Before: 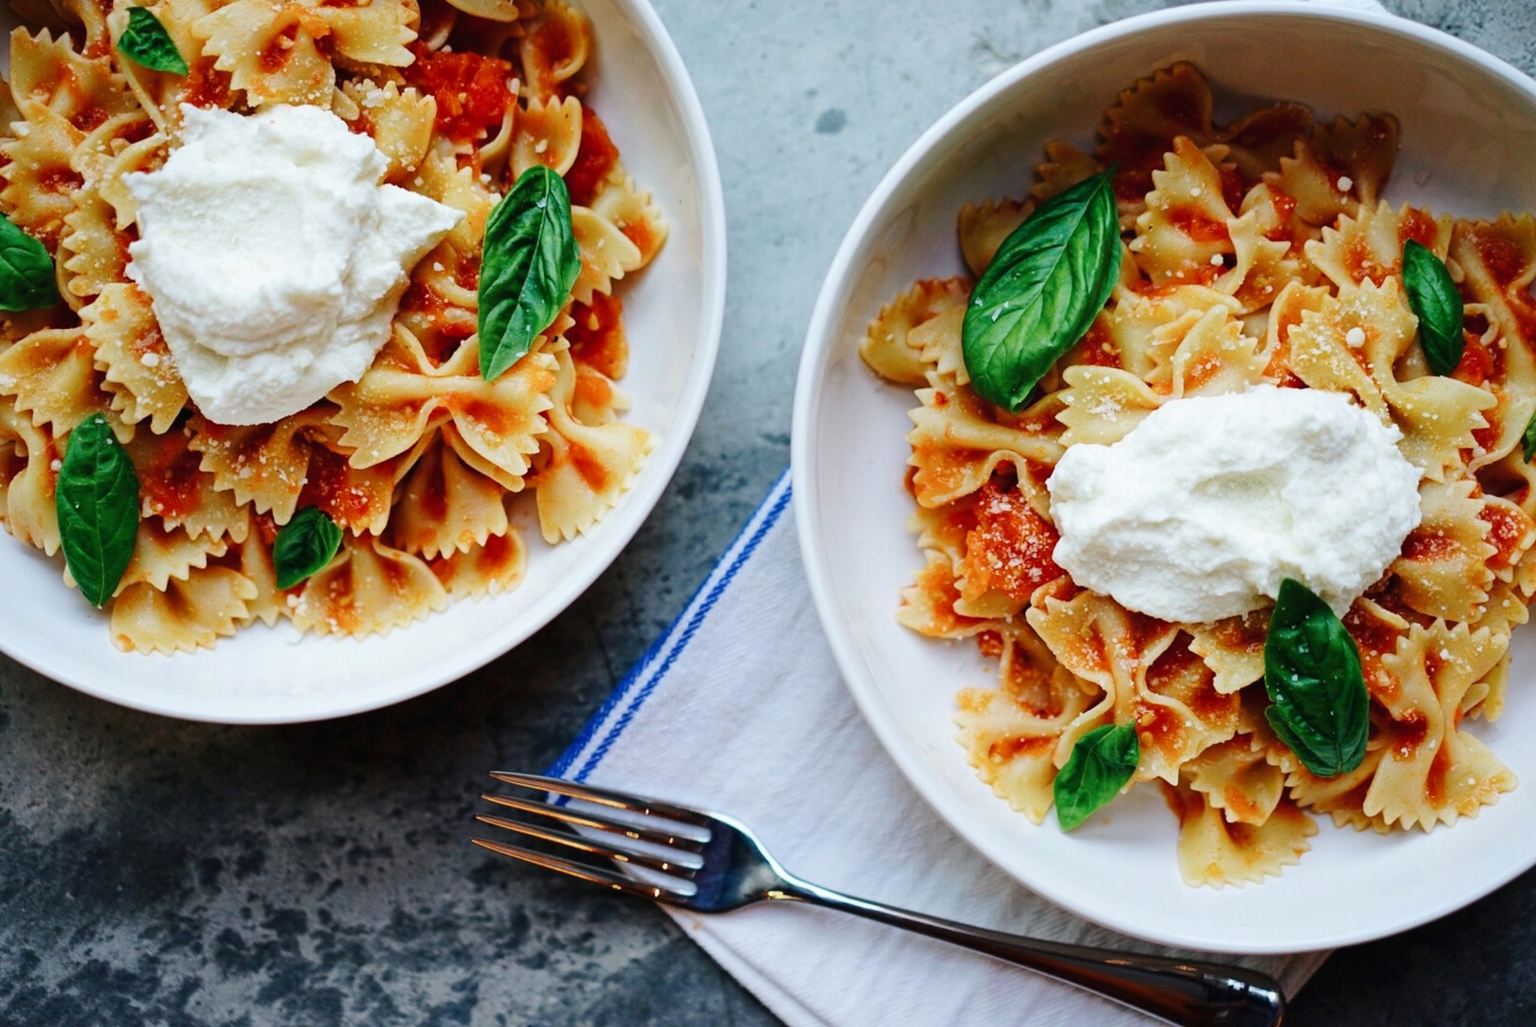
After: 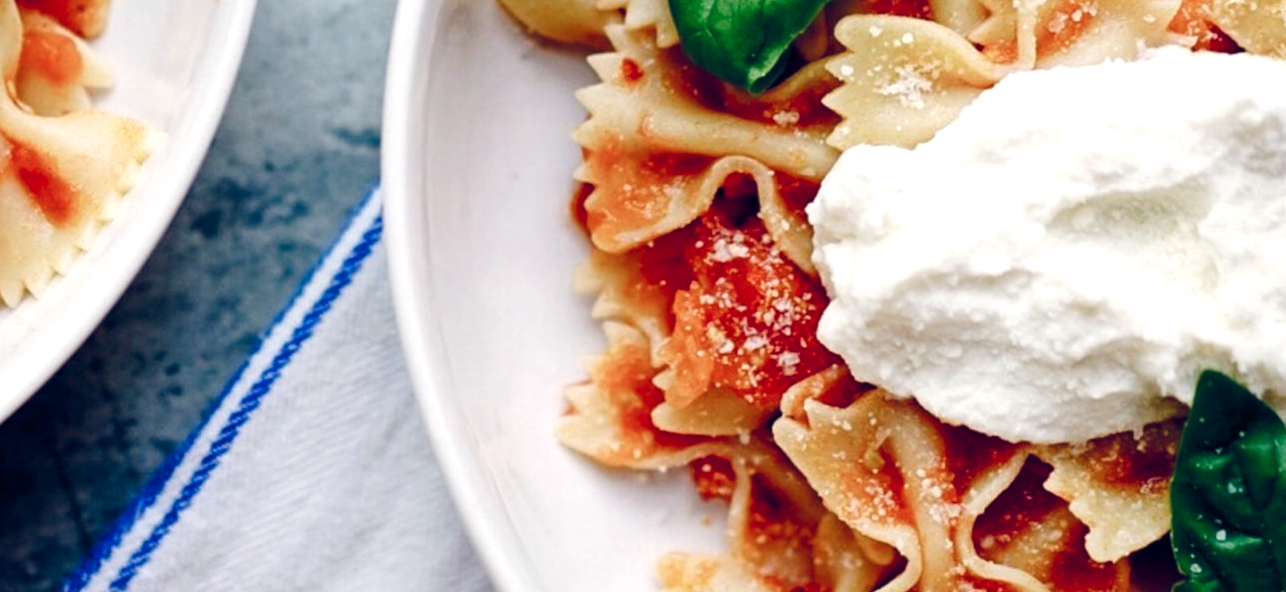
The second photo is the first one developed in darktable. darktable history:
crop: left 36.607%, top 34.735%, right 13.146%, bottom 30.611%
color balance rgb: highlights gain › chroma 2.94%, highlights gain › hue 60.57°, global offset › chroma 0.25%, global offset › hue 256.52°, perceptual saturation grading › global saturation 20%, perceptual saturation grading › highlights -50%, perceptual saturation grading › shadows 30%, contrast 15%
